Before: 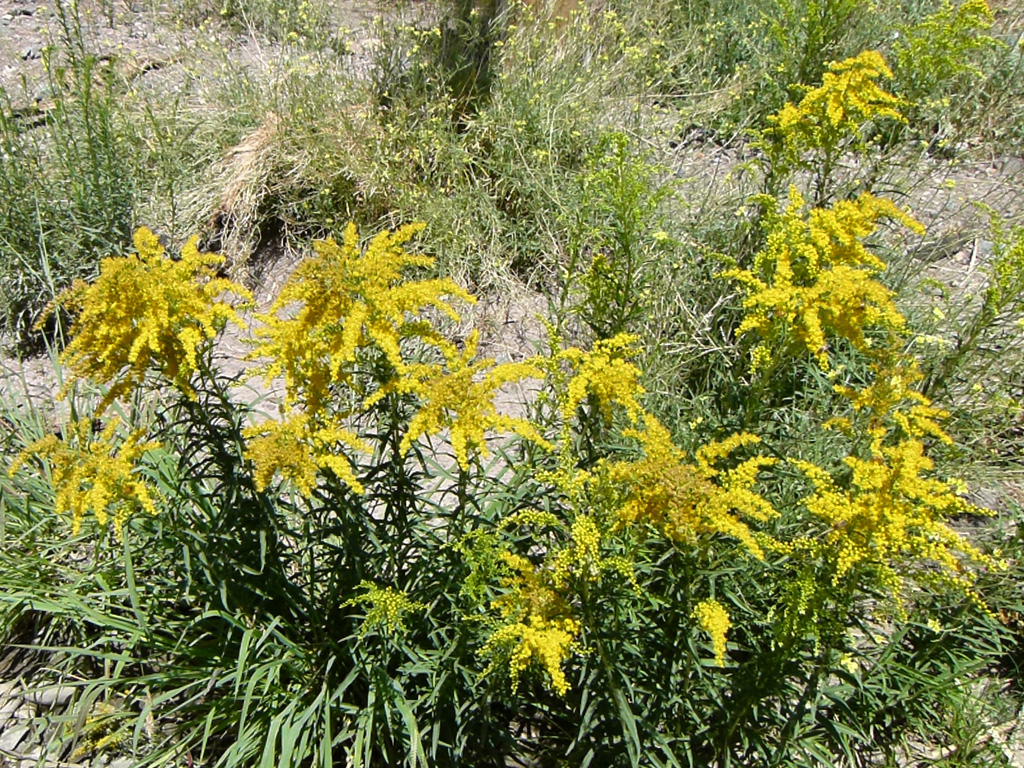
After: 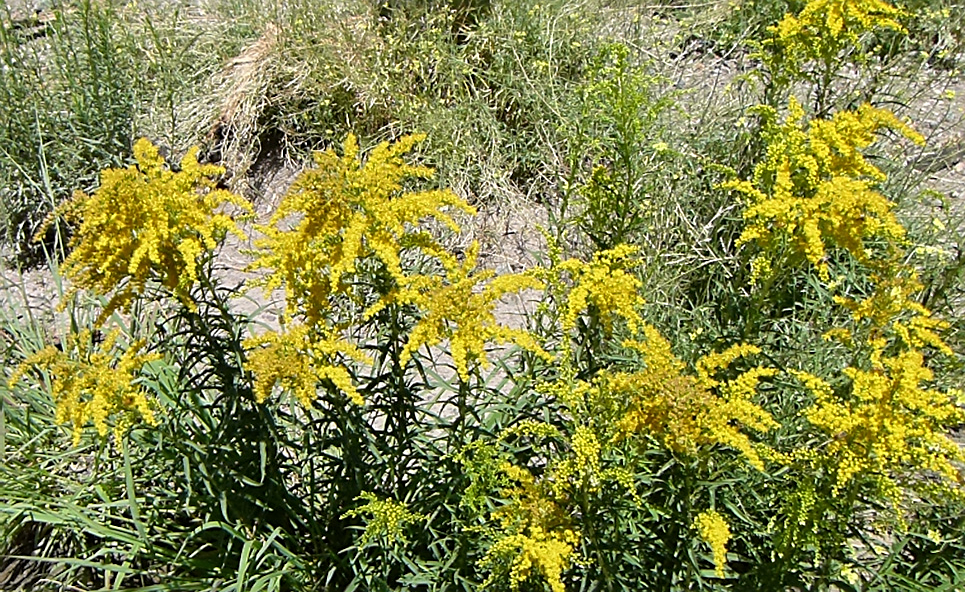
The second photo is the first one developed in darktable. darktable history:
crop and rotate: angle 0.03°, top 11.643%, right 5.651%, bottom 11.189%
sharpen: on, module defaults
tone equalizer: -8 EV -0.002 EV, -7 EV 0.005 EV, -6 EV -0.009 EV, -5 EV 0.011 EV, -4 EV -0.012 EV, -3 EV 0.007 EV, -2 EV -0.062 EV, -1 EV -0.293 EV, +0 EV -0.582 EV, smoothing diameter 2%, edges refinement/feathering 20, mask exposure compensation -1.57 EV, filter diffusion 5
